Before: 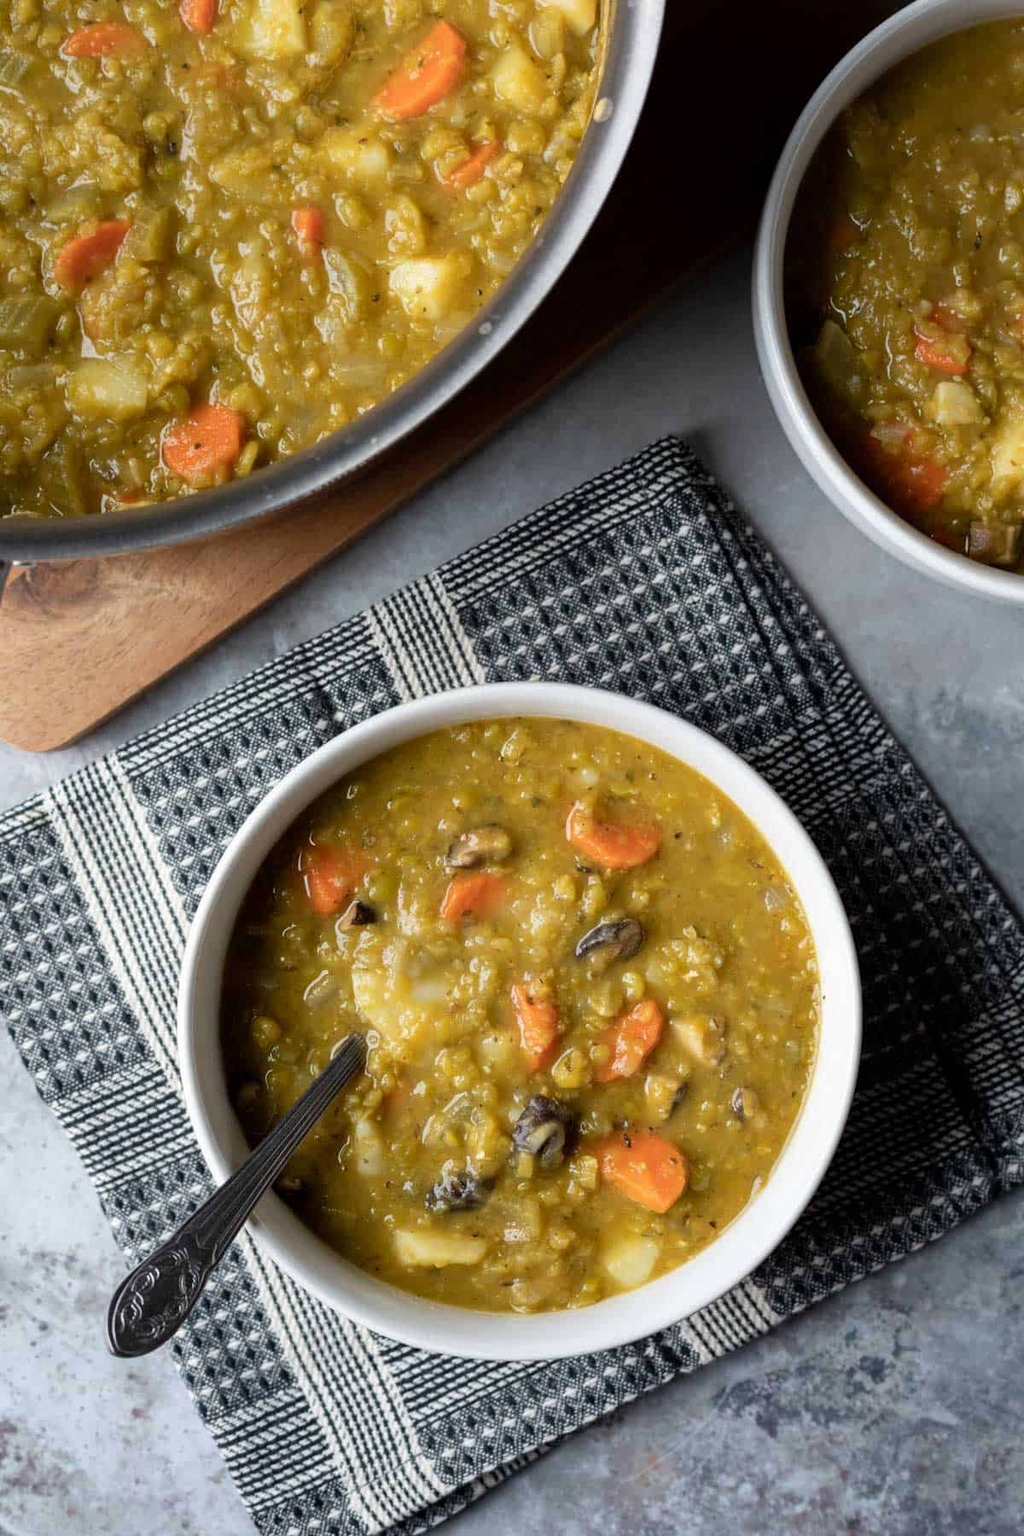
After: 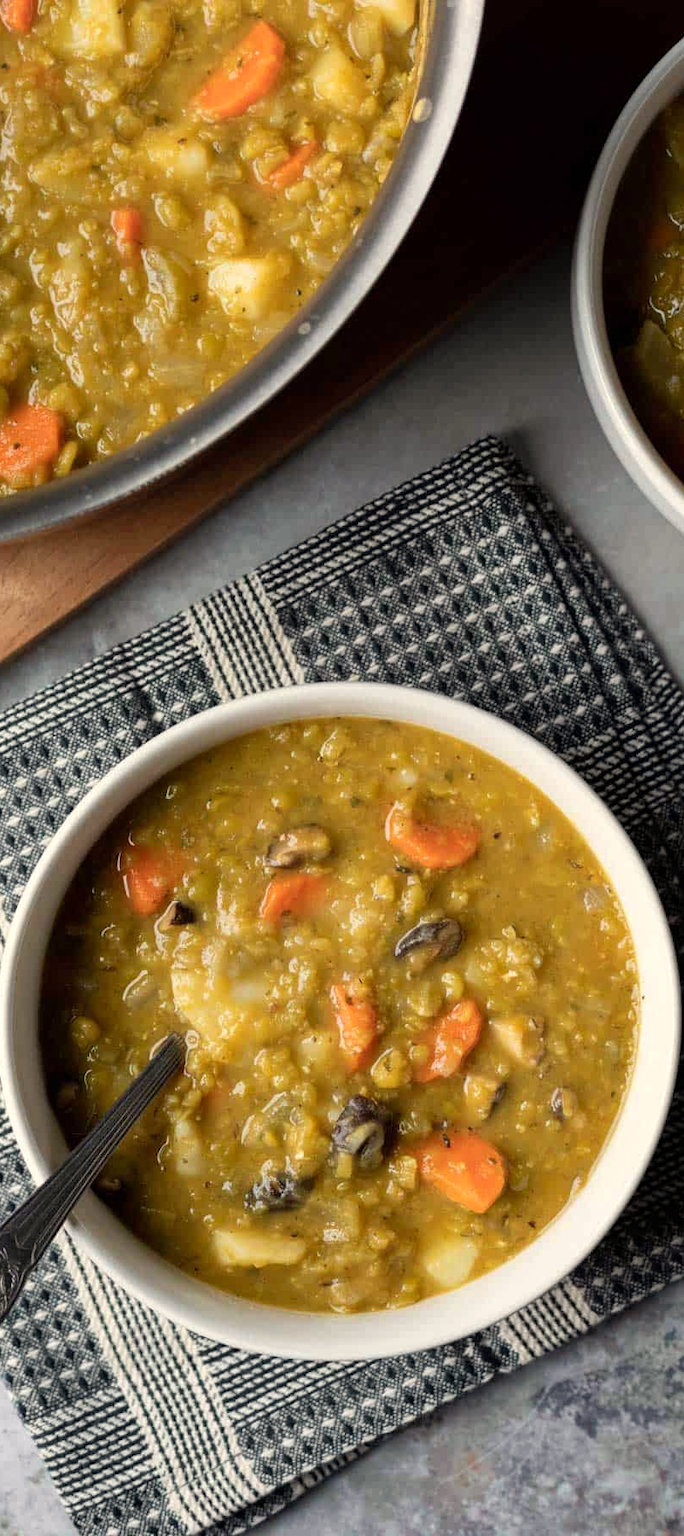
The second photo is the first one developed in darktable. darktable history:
crop and rotate: left 17.732%, right 15.423%
white balance: red 1.045, blue 0.932
